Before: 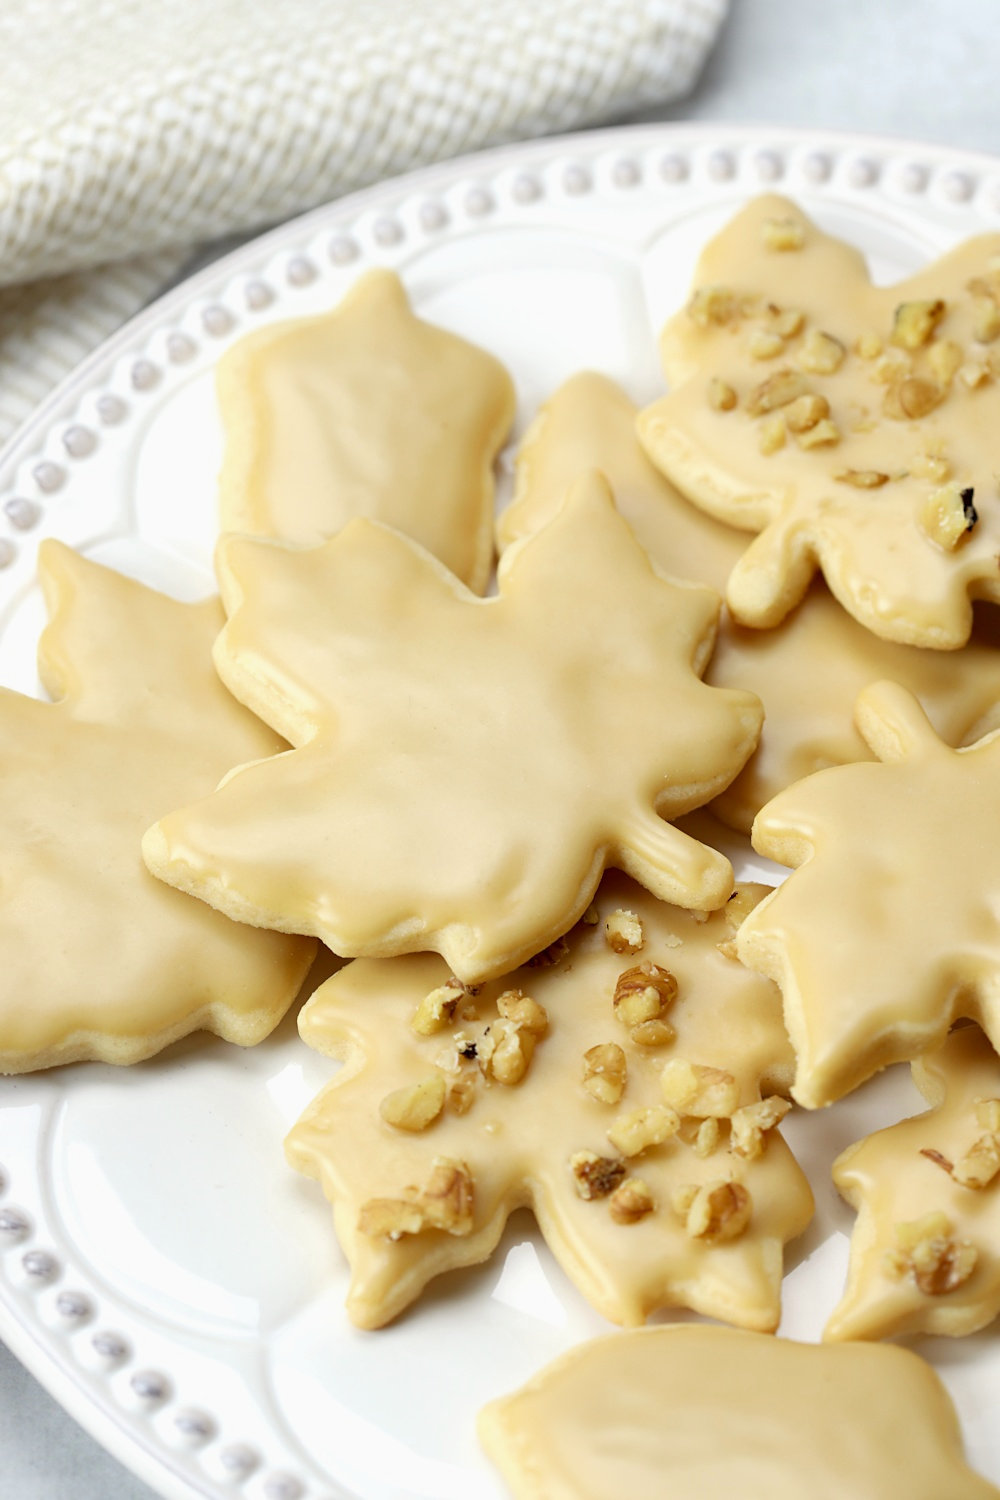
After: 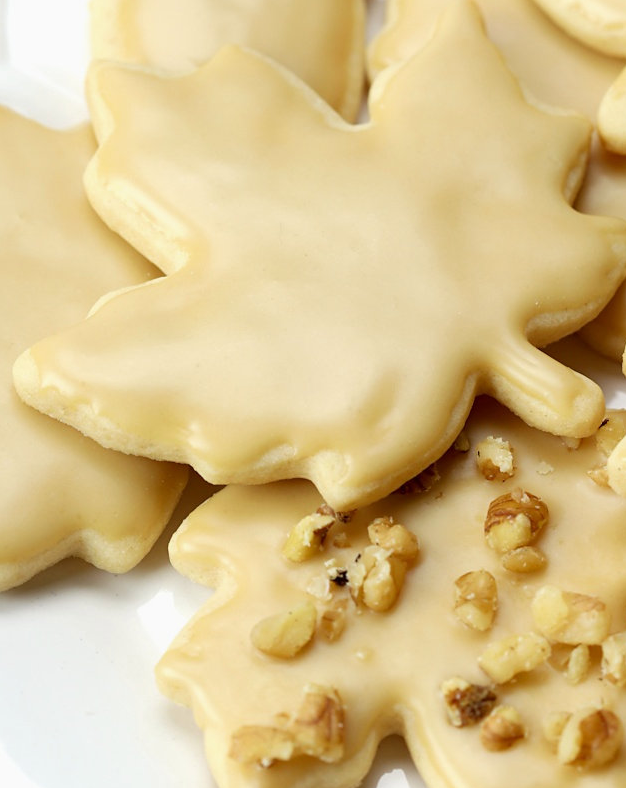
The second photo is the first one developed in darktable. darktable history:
crop: left 12.95%, top 31.554%, right 24.426%, bottom 15.849%
